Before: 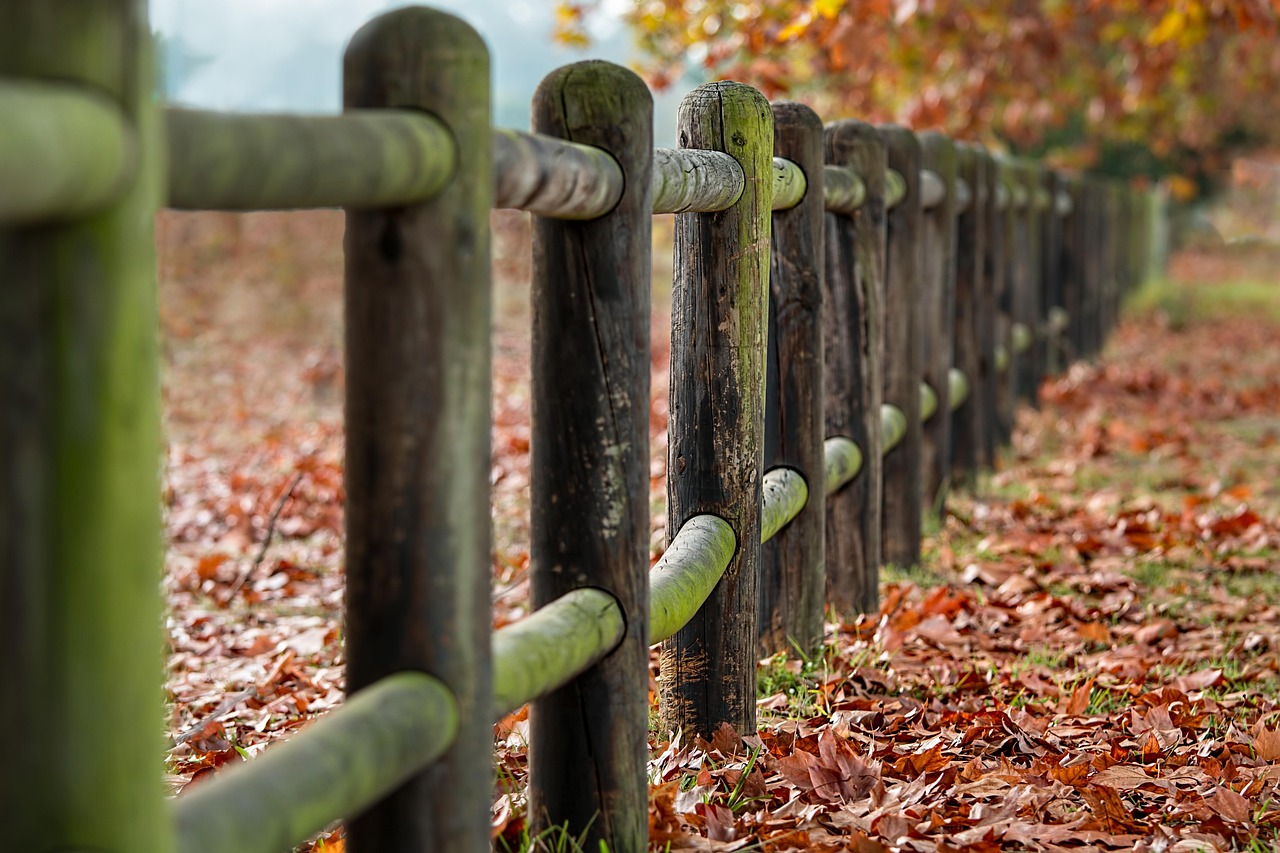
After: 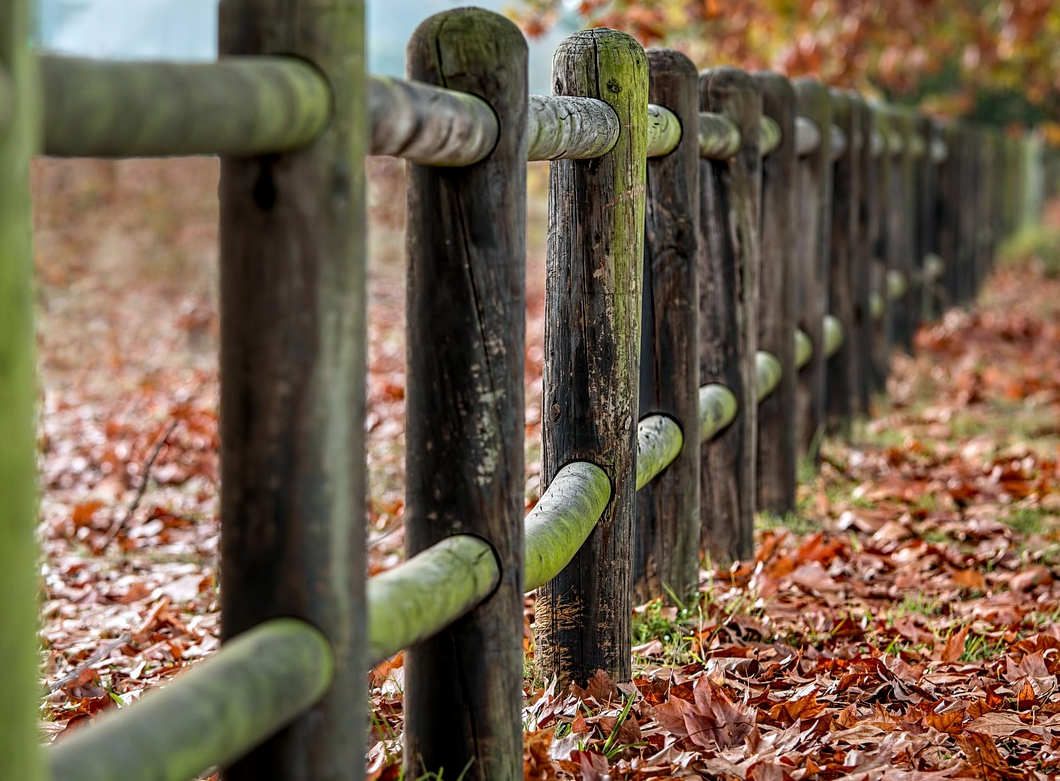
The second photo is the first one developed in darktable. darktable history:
white balance: red 0.983, blue 1.036
crop: left 9.807%, top 6.259%, right 7.334%, bottom 2.177%
local contrast: on, module defaults
